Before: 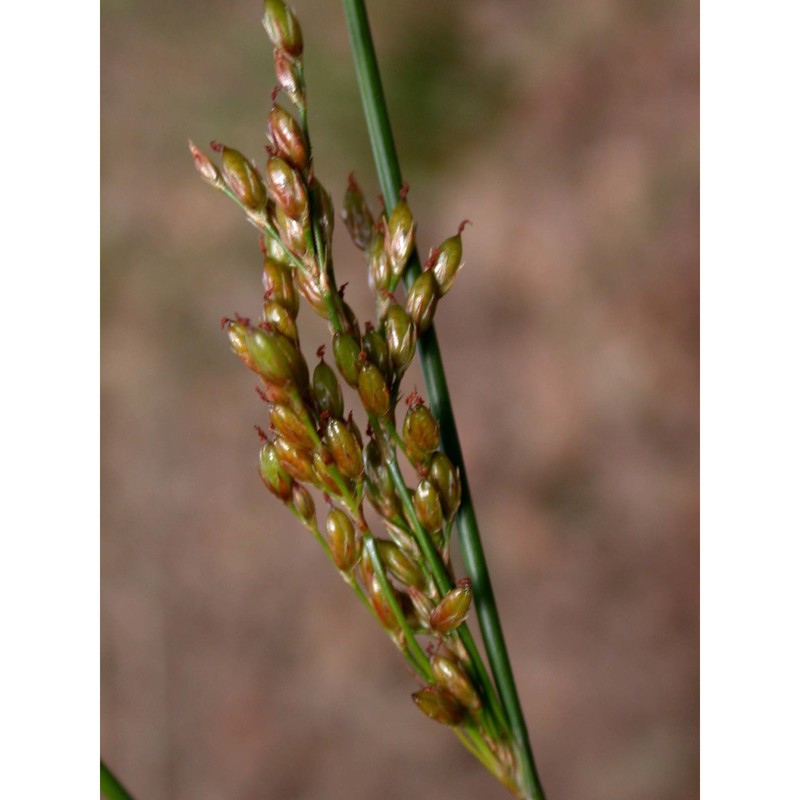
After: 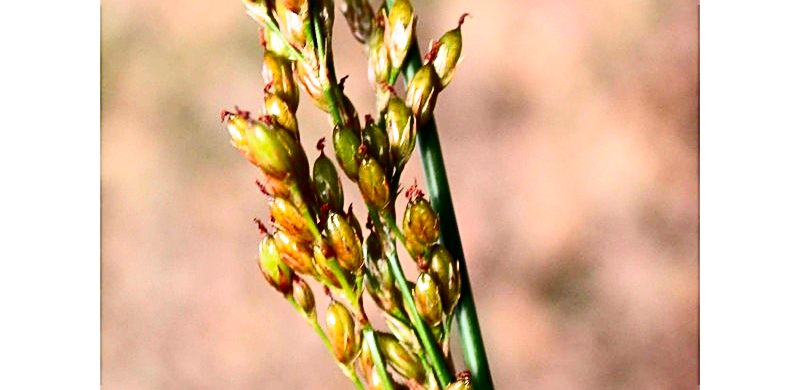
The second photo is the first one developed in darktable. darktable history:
crop and rotate: top 25.906%, bottom 25.248%
contrast brightness saturation: contrast 0.413, brightness 0.046, saturation 0.25
exposure: black level correction 0, exposure 1.106 EV, compensate highlight preservation false
filmic rgb: black relative exposure -11.32 EV, white relative exposure 3.21 EV, threshold 3.01 EV, hardness 6.84, color science v6 (2022), enable highlight reconstruction true
sharpen: on, module defaults
